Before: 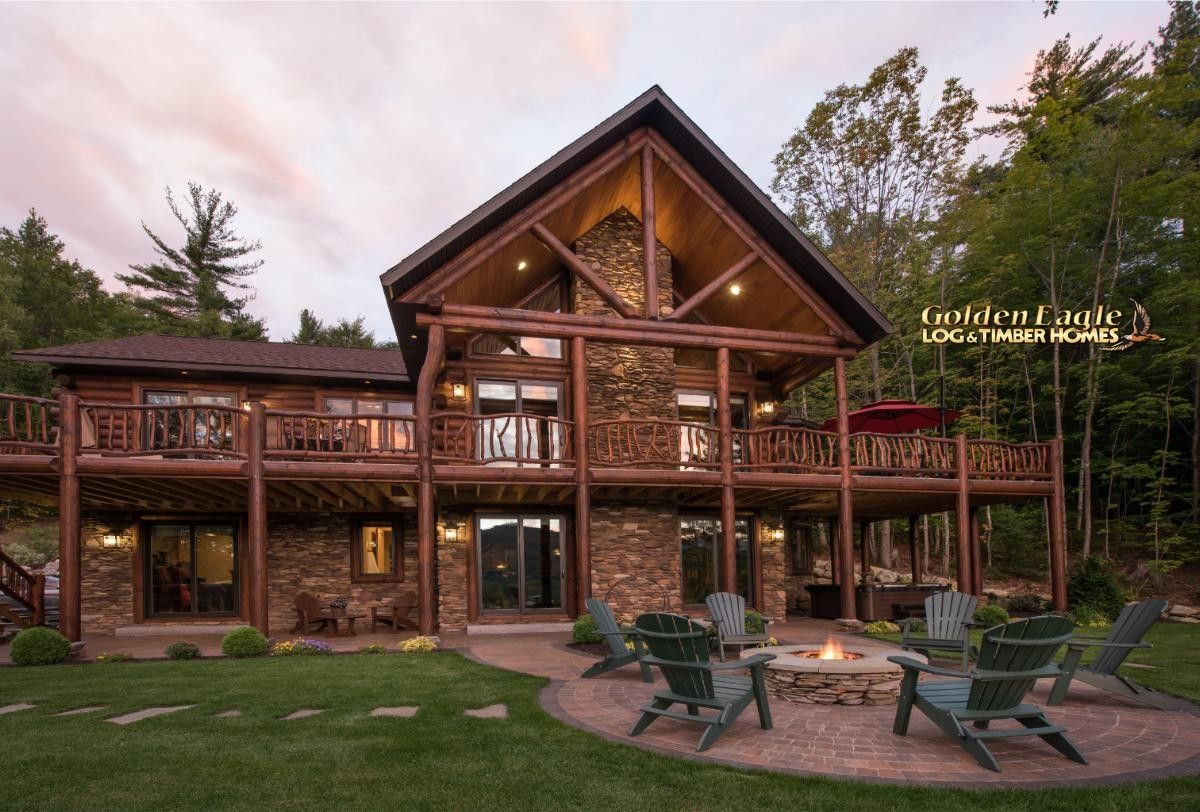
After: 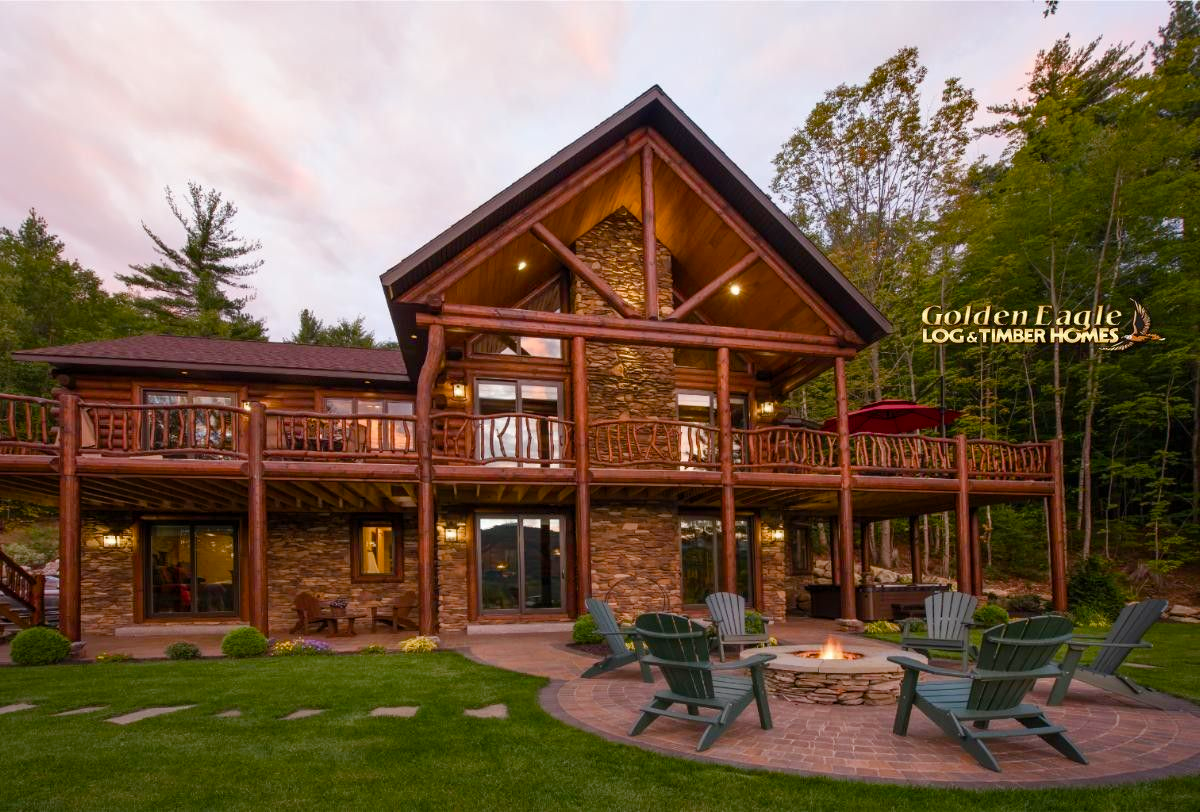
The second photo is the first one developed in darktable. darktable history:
color balance rgb: perceptual saturation grading › global saturation 35%, perceptual saturation grading › highlights -30%, perceptual saturation grading › shadows 35%, perceptual brilliance grading › global brilliance 3%, perceptual brilliance grading › highlights -3%, perceptual brilliance grading › shadows 3%
tone equalizer: -8 EV 0.06 EV, smoothing diameter 25%, edges refinement/feathering 10, preserve details guided filter
